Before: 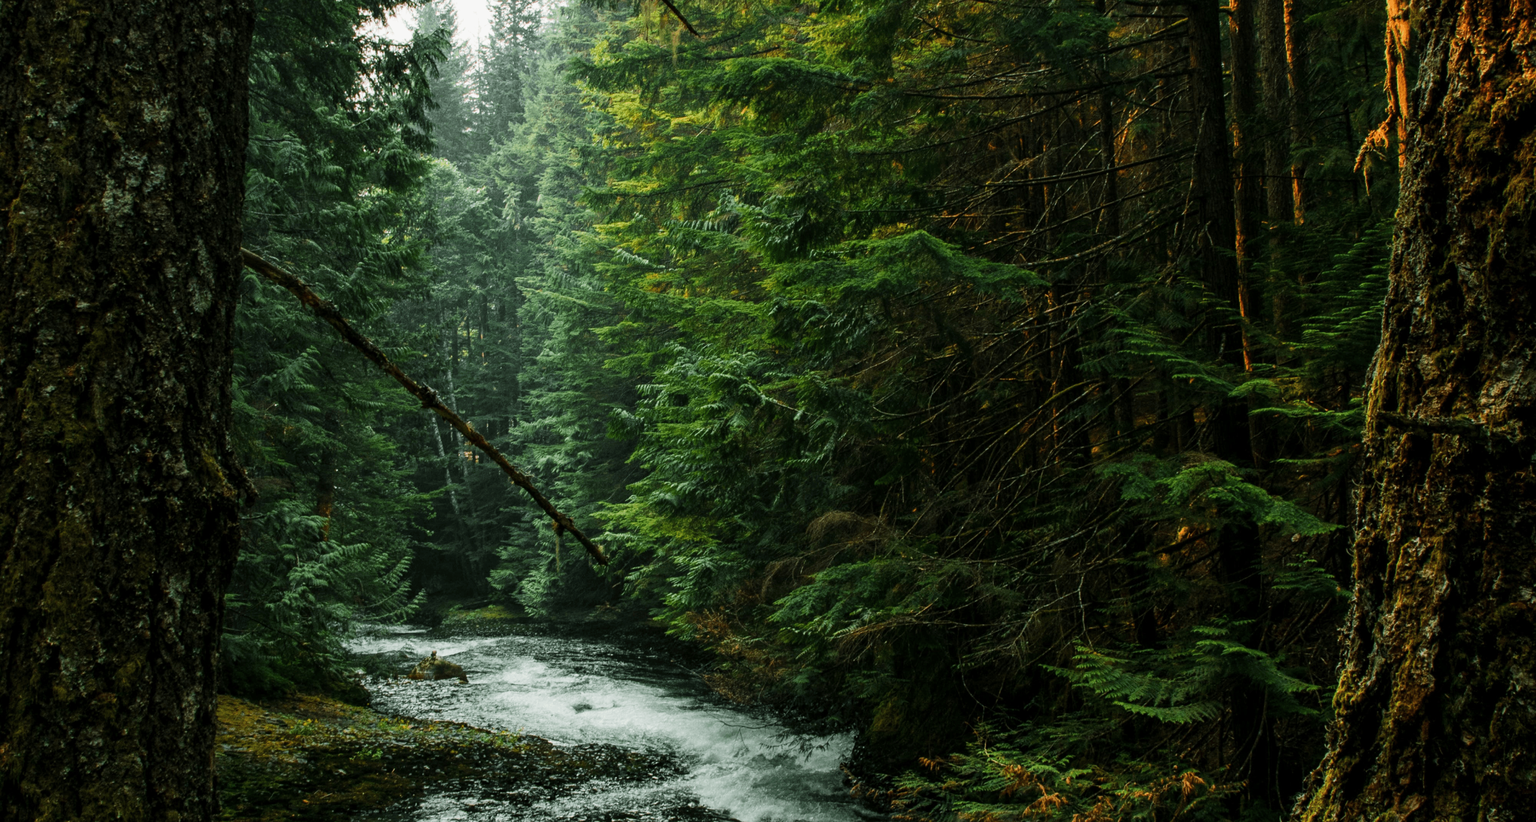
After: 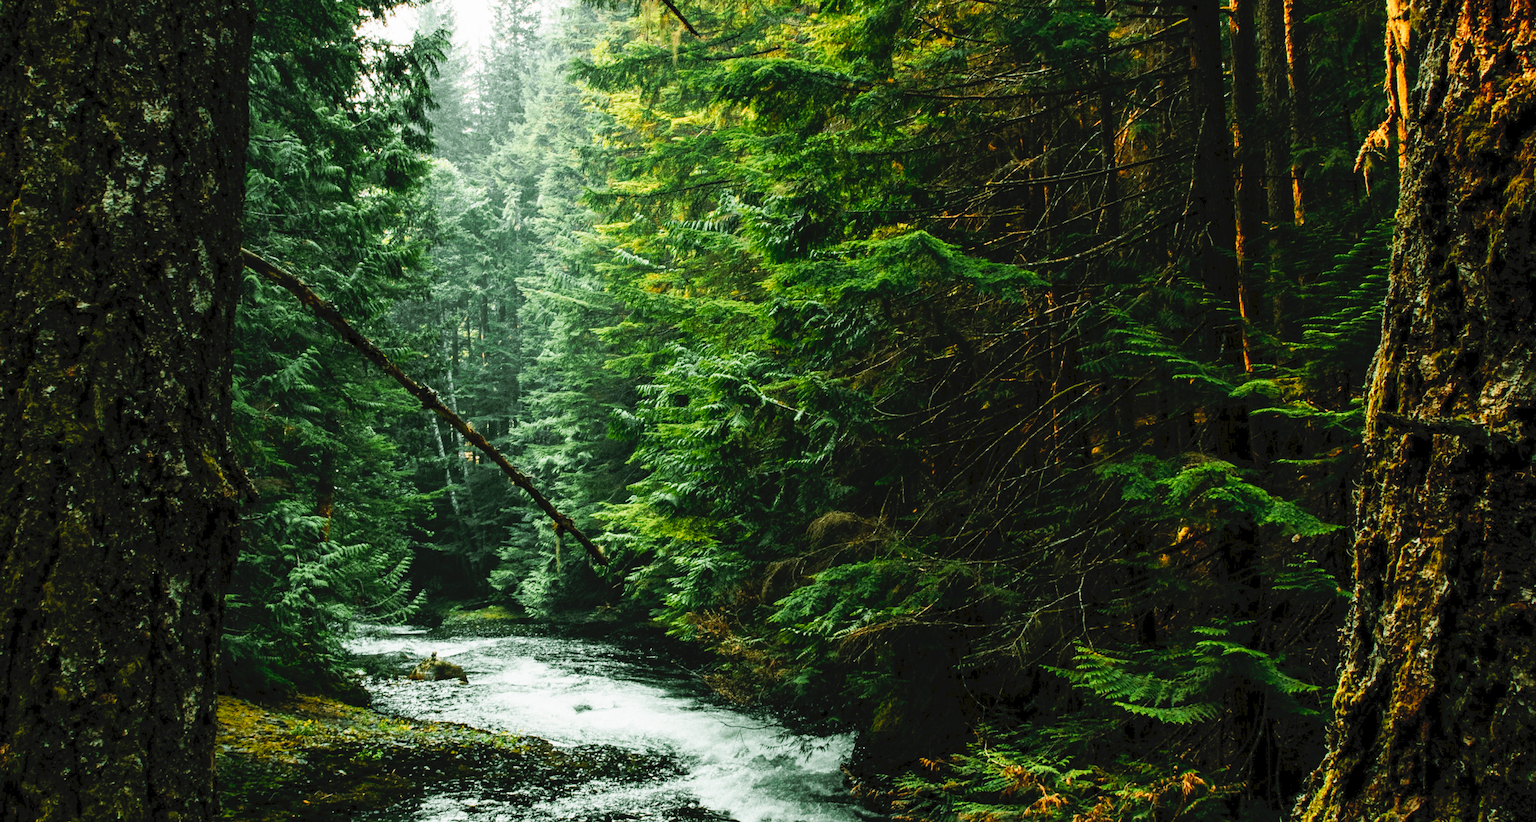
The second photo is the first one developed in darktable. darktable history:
tone curve: curves: ch0 [(0, 0) (0.003, 0.047) (0.011, 0.051) (0.025, 0.051) (0.044, 0.057) (0.069, 0.068) (0.1, 0.076) (0.136, 0.108) (0.177, 0.166) (0.224, 0.229) (0.277, 0.299) (0.335, 0.364) (0.399, 0.46) (0.468, 0.553) (0.543, 0.639) (0.623, 0.724) (0.709, 0.808) (0.801, 0.886) (0.898, 0.954) (1, 1)], preserve colors none
base curve: curves: ch0 [(0, 0) (0.204, 0.334) (0.55, 0.733) (1, 1)], preserve colors none
